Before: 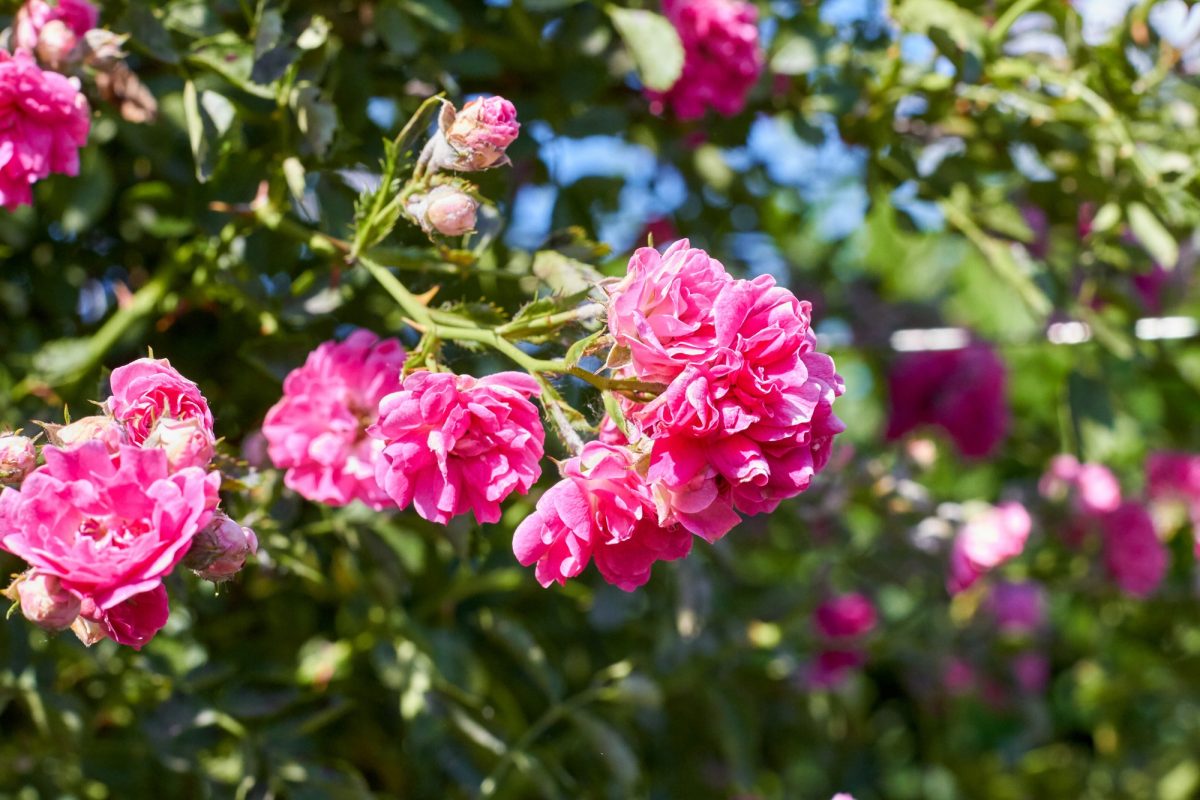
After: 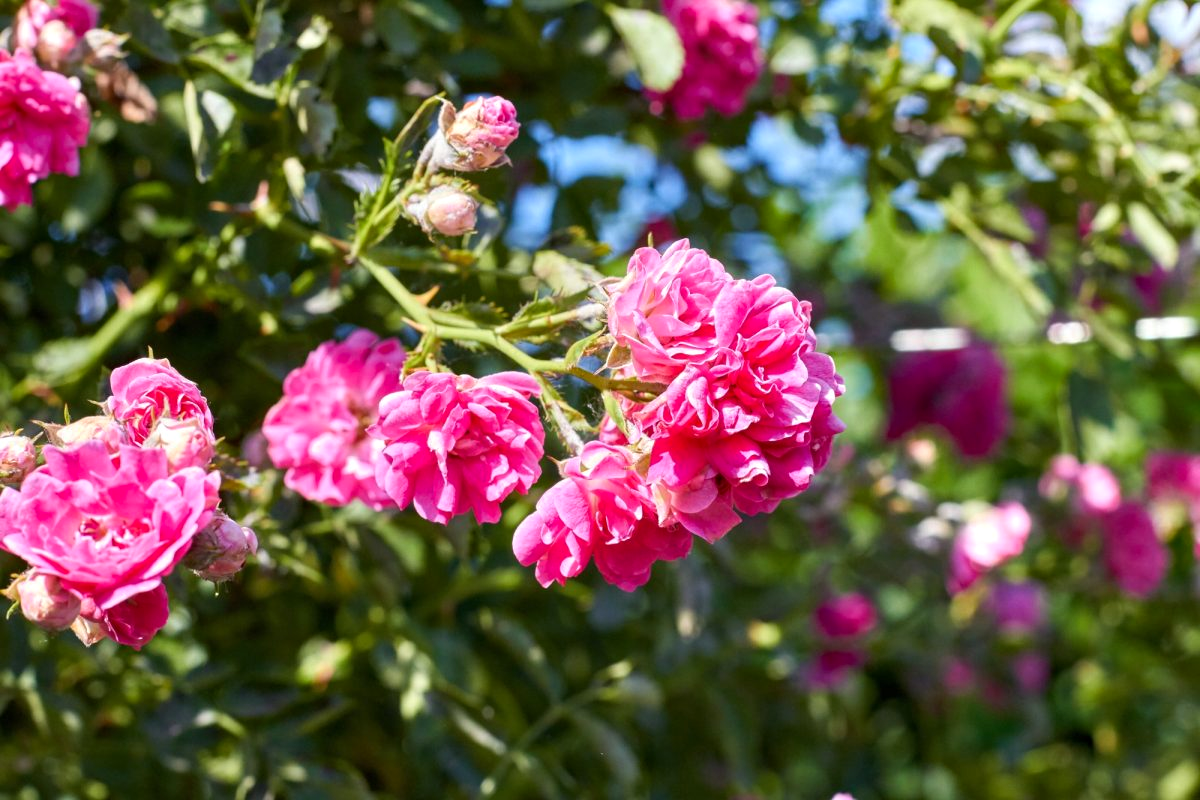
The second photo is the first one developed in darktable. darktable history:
exposure: exposure 0.152 EV, compensate highlight preservation false
haze removal: strength 0.098, compatibility mode true, adaptive false
